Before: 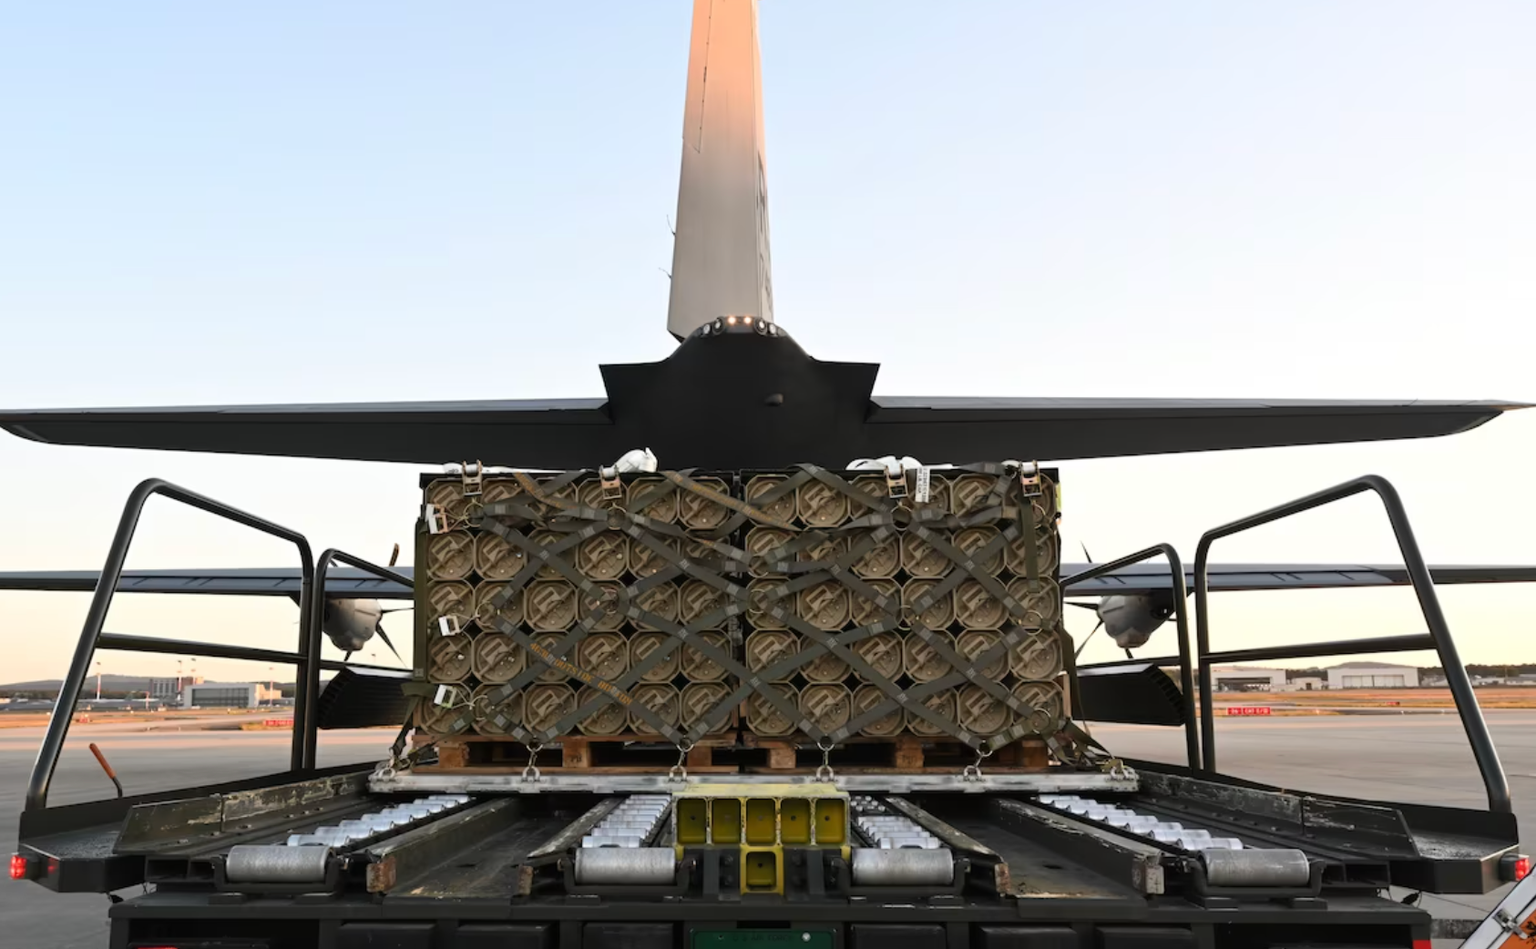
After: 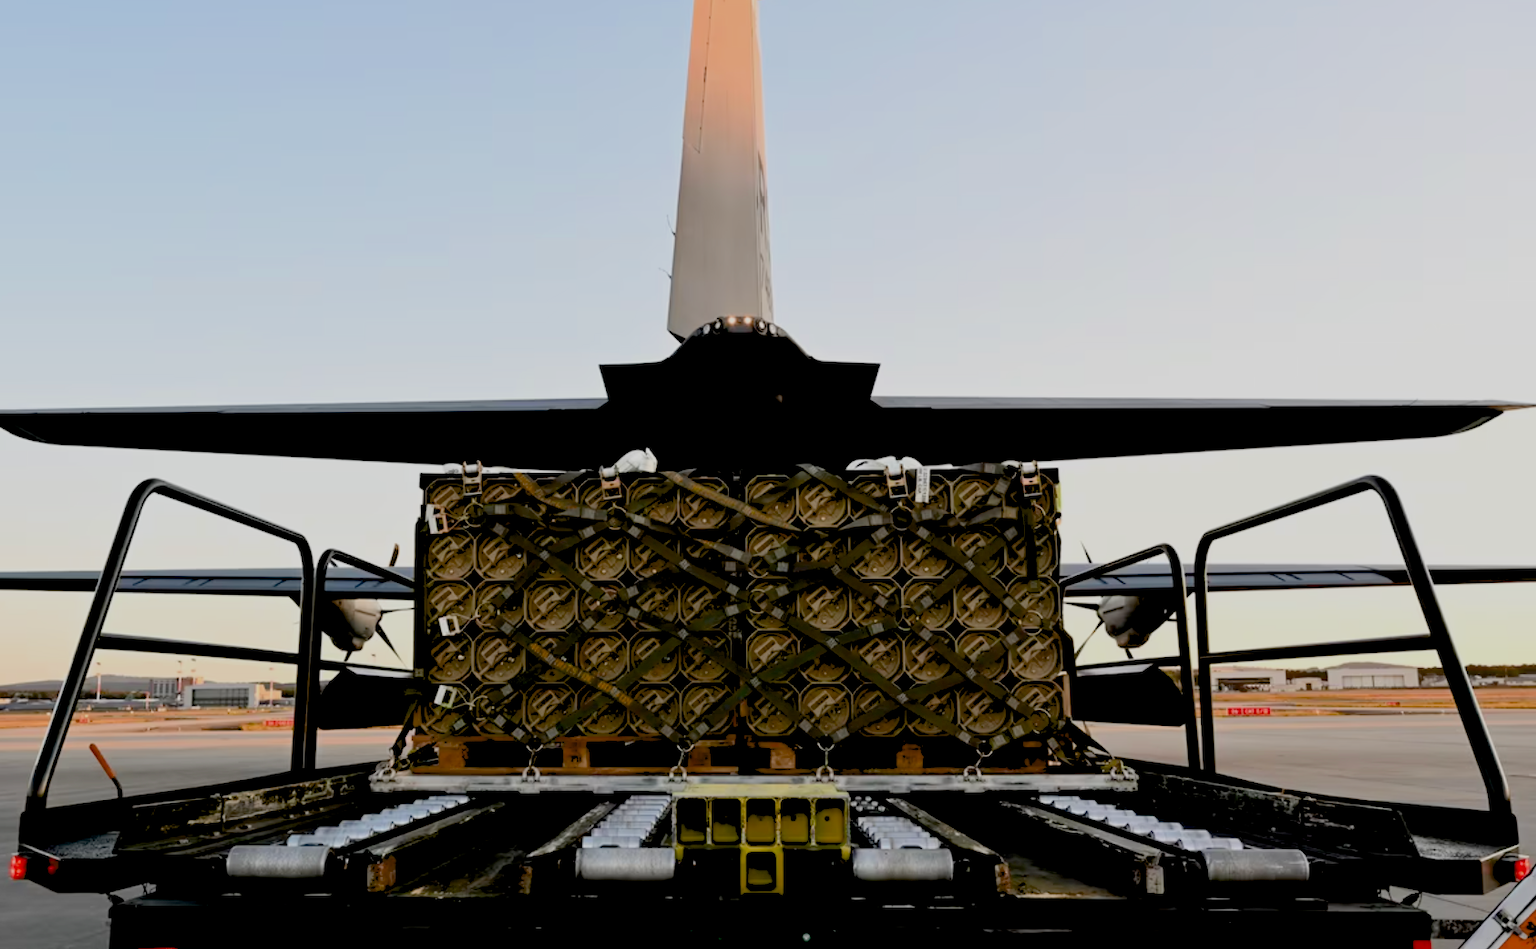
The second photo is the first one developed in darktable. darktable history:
exposure: black level correction 0.047, exposure 0.013 EV, compensate highlight preservation false
filmic rgb: middle gray luminance 18.42%, black relative exposure -10.5 EV, white relative exposure 3.4 EV, threshold 6 EV, target black luminance 0%, hardness 6.03, latitude 99%, contrast 0.847, shadows ↔ highlights balance 0.505%, add noise in highlights 0, preserve chrominance max RGB, color science v3 (2019), use custom middle-gray values true, iterations of high-quality reconstruction 0, contrast in highlights soft, enable highlight reconstruction true
